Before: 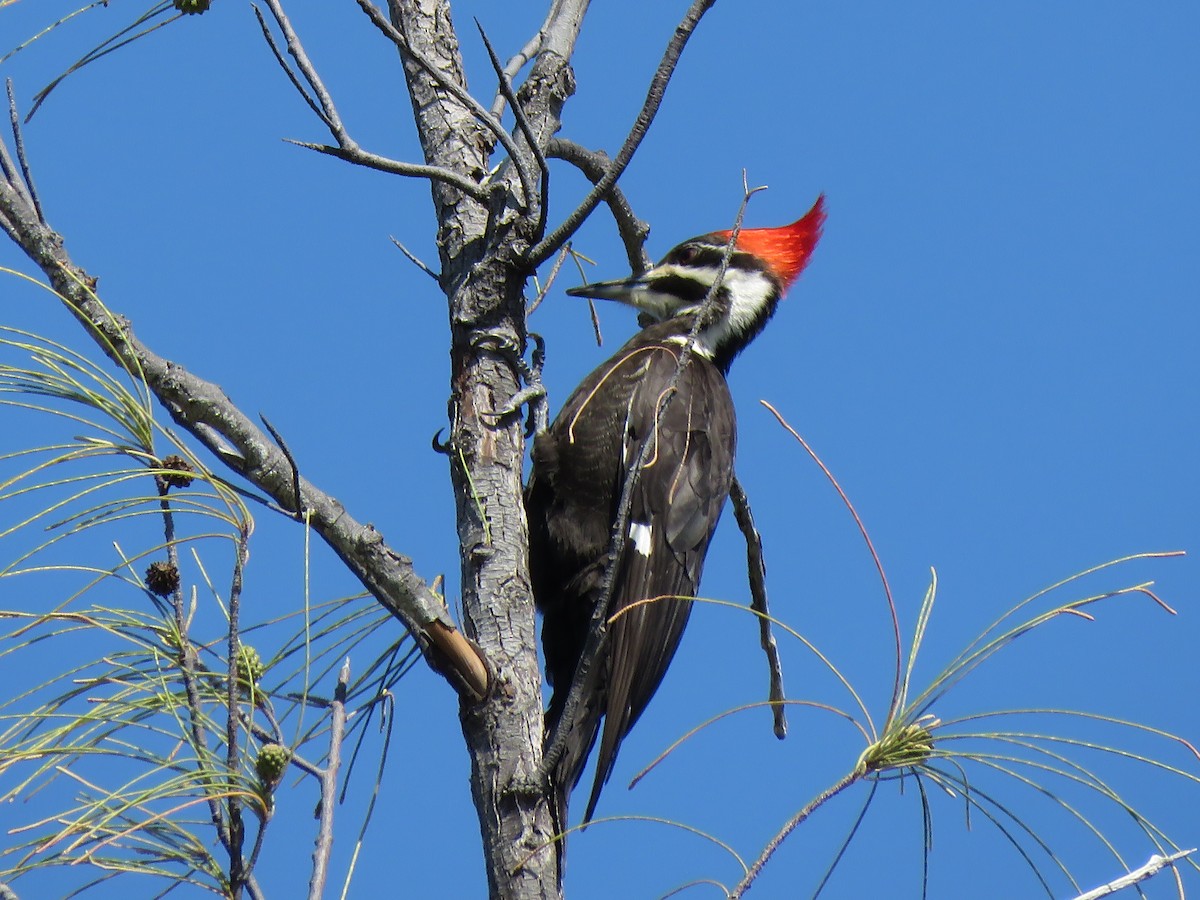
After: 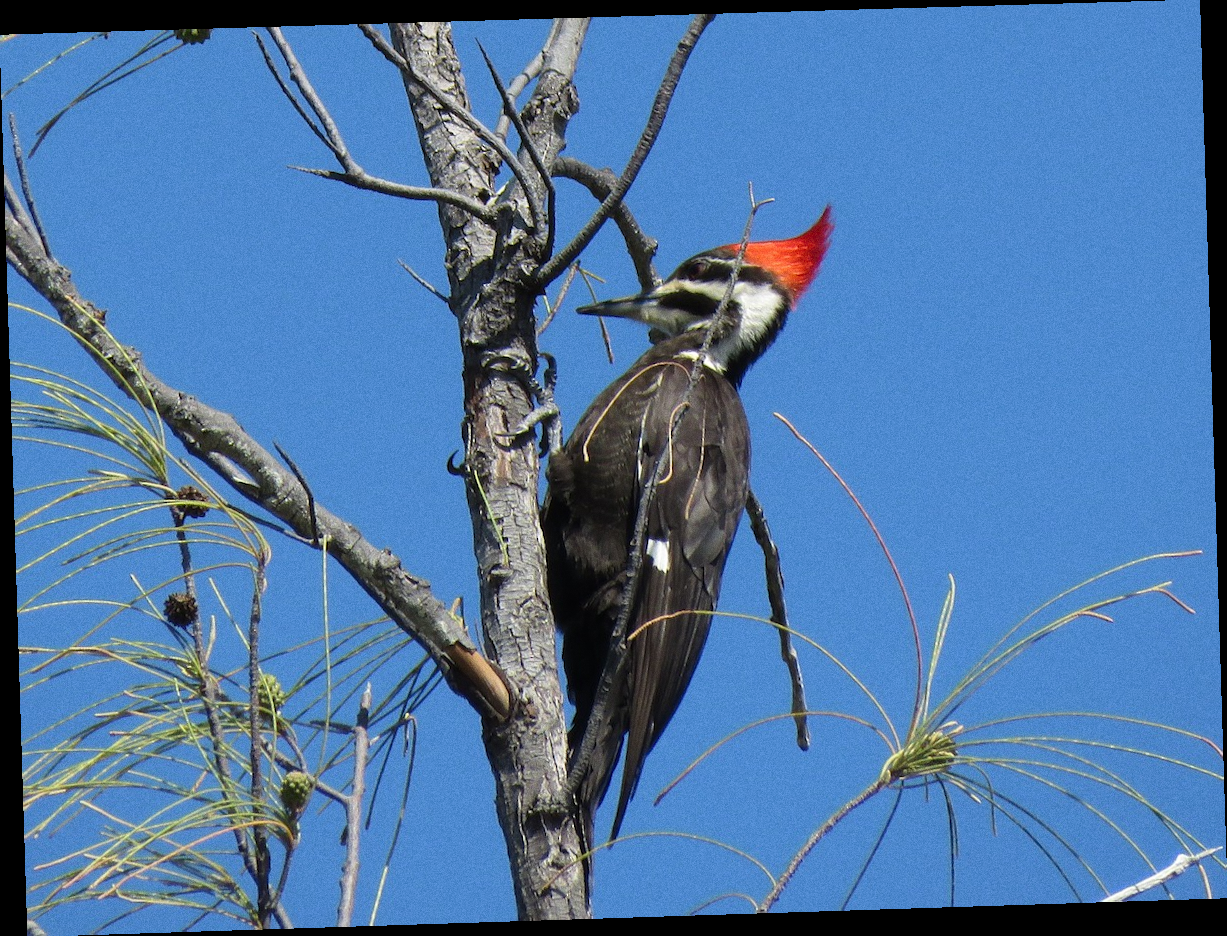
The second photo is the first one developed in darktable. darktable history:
rotate and perspective: rotation -1.77°, lens shift (horizontal) 0.004, automatic cropping off
grain: coarseness 0.09 ISO
